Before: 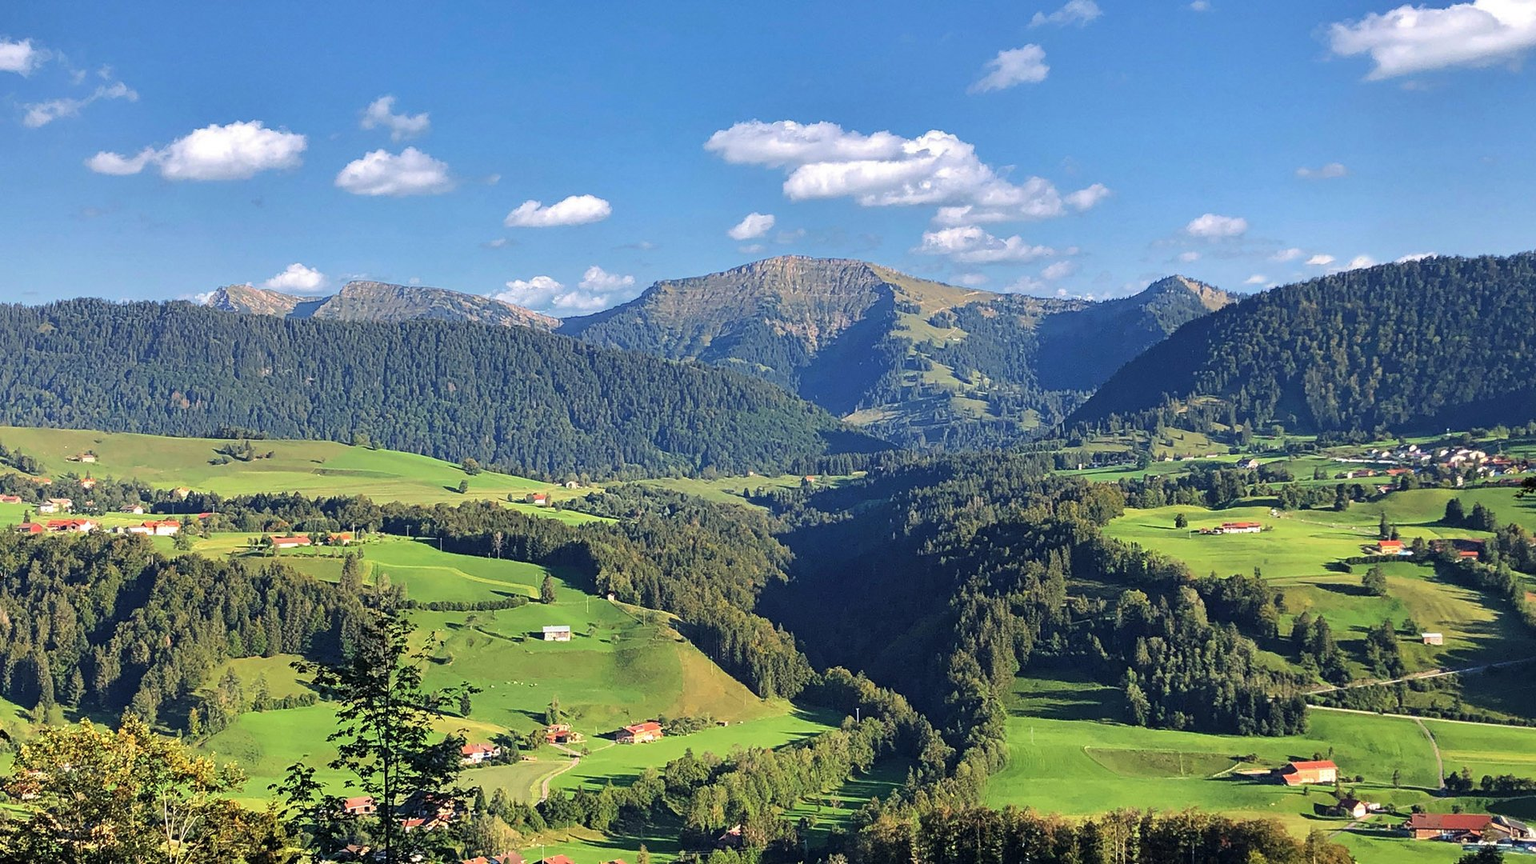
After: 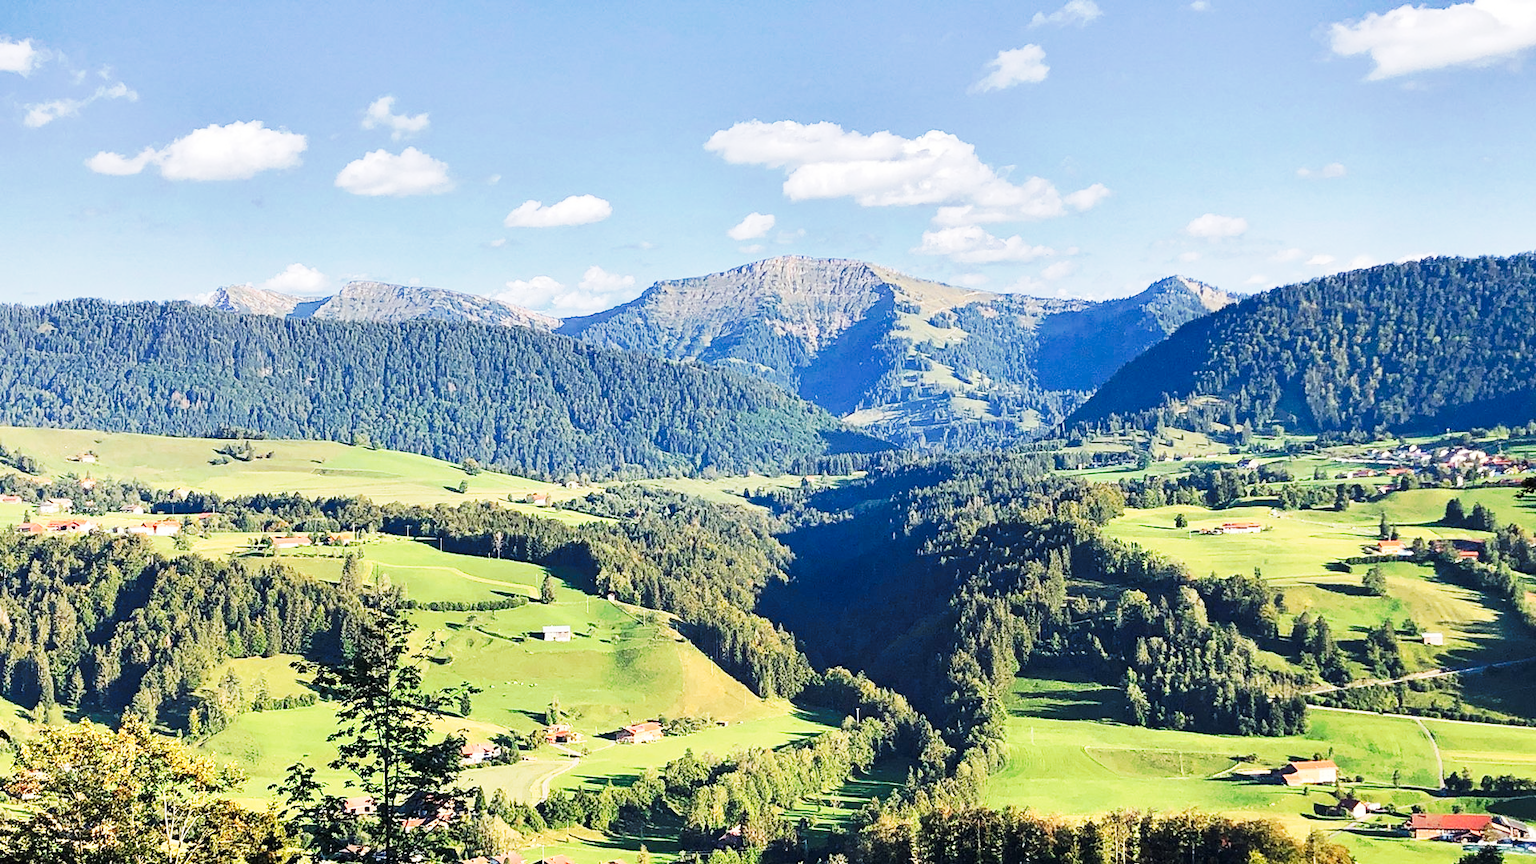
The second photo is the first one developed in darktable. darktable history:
tone curve: curves: ch0 [(0, 0) (0.003, 0.003) (0.011, 0.013) (0.025, 0.029) (0.044, 0.052) (0.069, 0.081) (0.1, 0.116) (0.136, 0.158) (0.177, 0.207) (0.224, 0.268) (0.277, 0.373) (0.335, 0.465) (0.399, 0.565) (0.468, 0.674) (0.543, 0.79) (0.623, 0.853) (0.709, 0.918) (0.801, 0.956) (0.898, 0.977) (1, 1)], preserve colors none
shadows and highlights: shadows 29.61, highlights -30.47, low approximation 0.01, soften with gaussian
